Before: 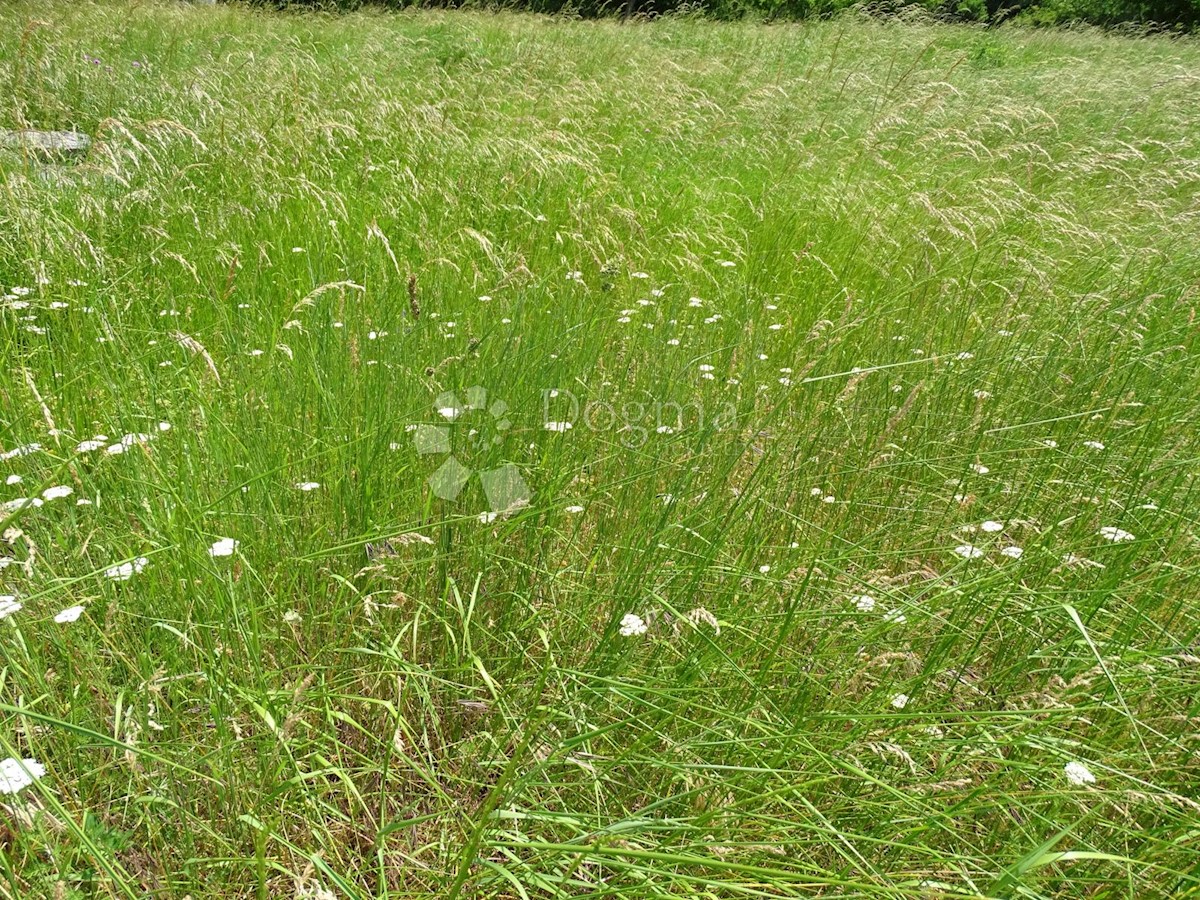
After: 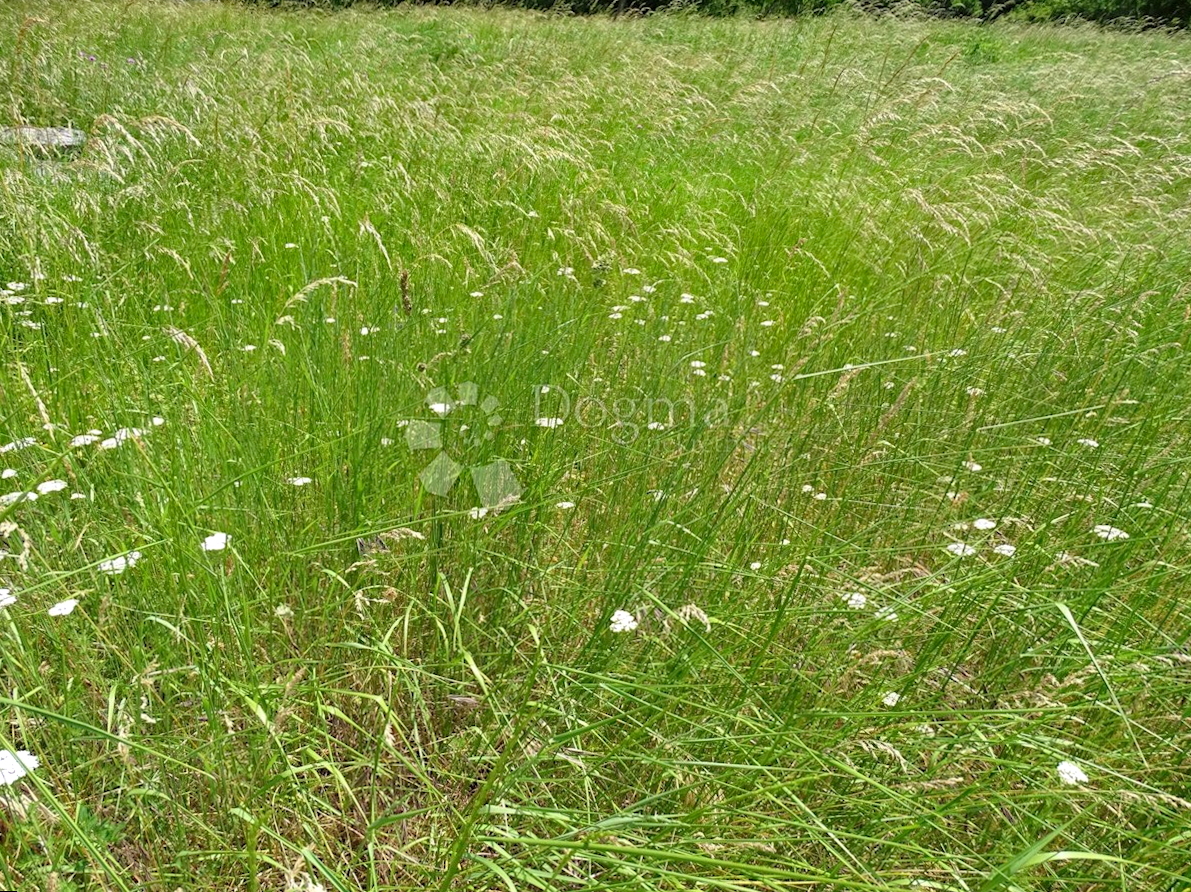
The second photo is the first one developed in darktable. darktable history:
haze removal: strength 0.29, distance 0.25, compatibility mode true, adaptive false
rotate and perspective: rotation 0.192°, lens shift (horizontal) -0.015, crop left 0.005, crop right 0.996, crop top 0.006, crop bottom 0.99
